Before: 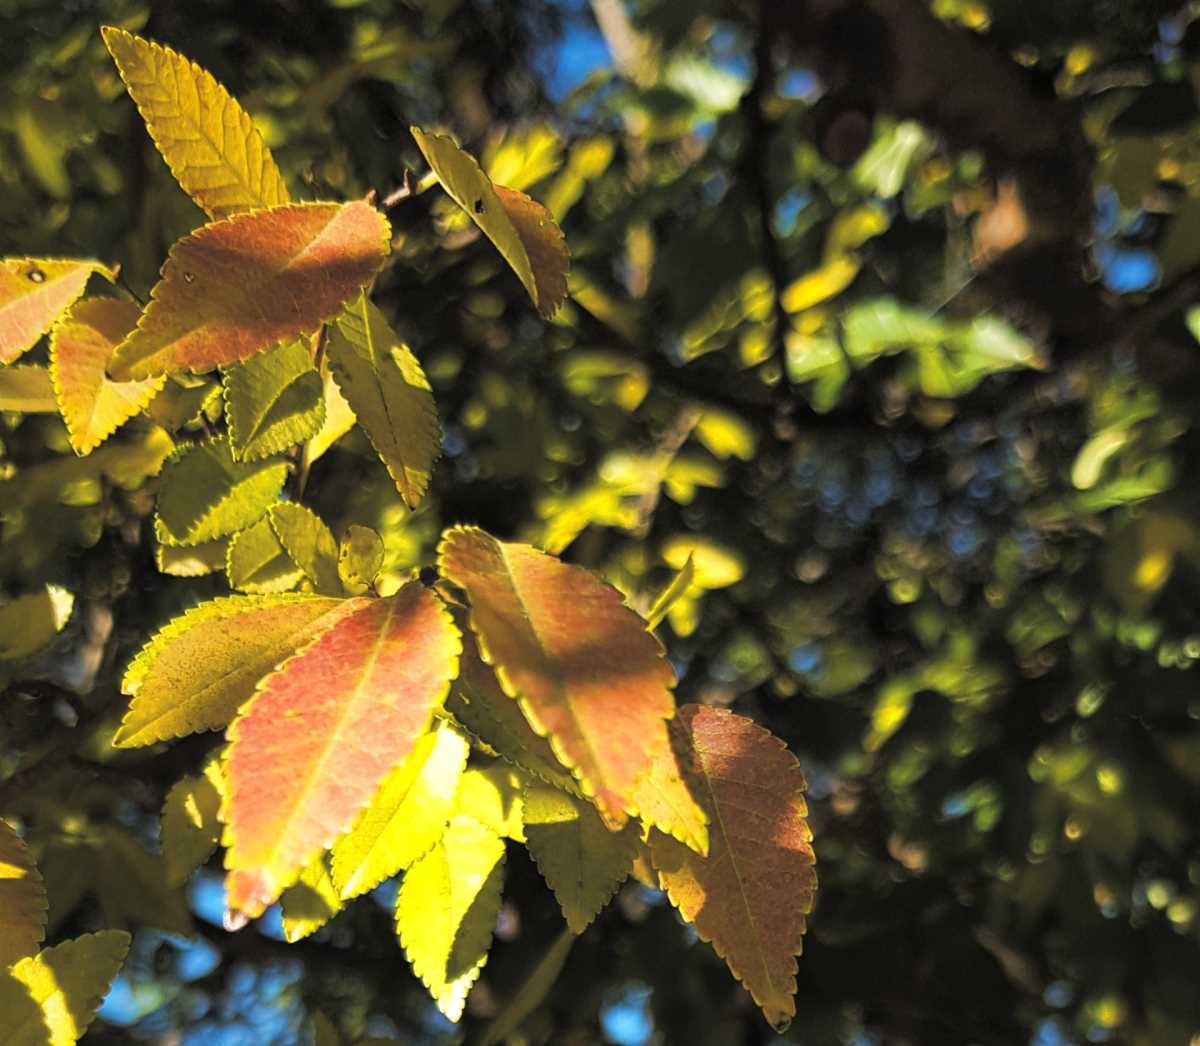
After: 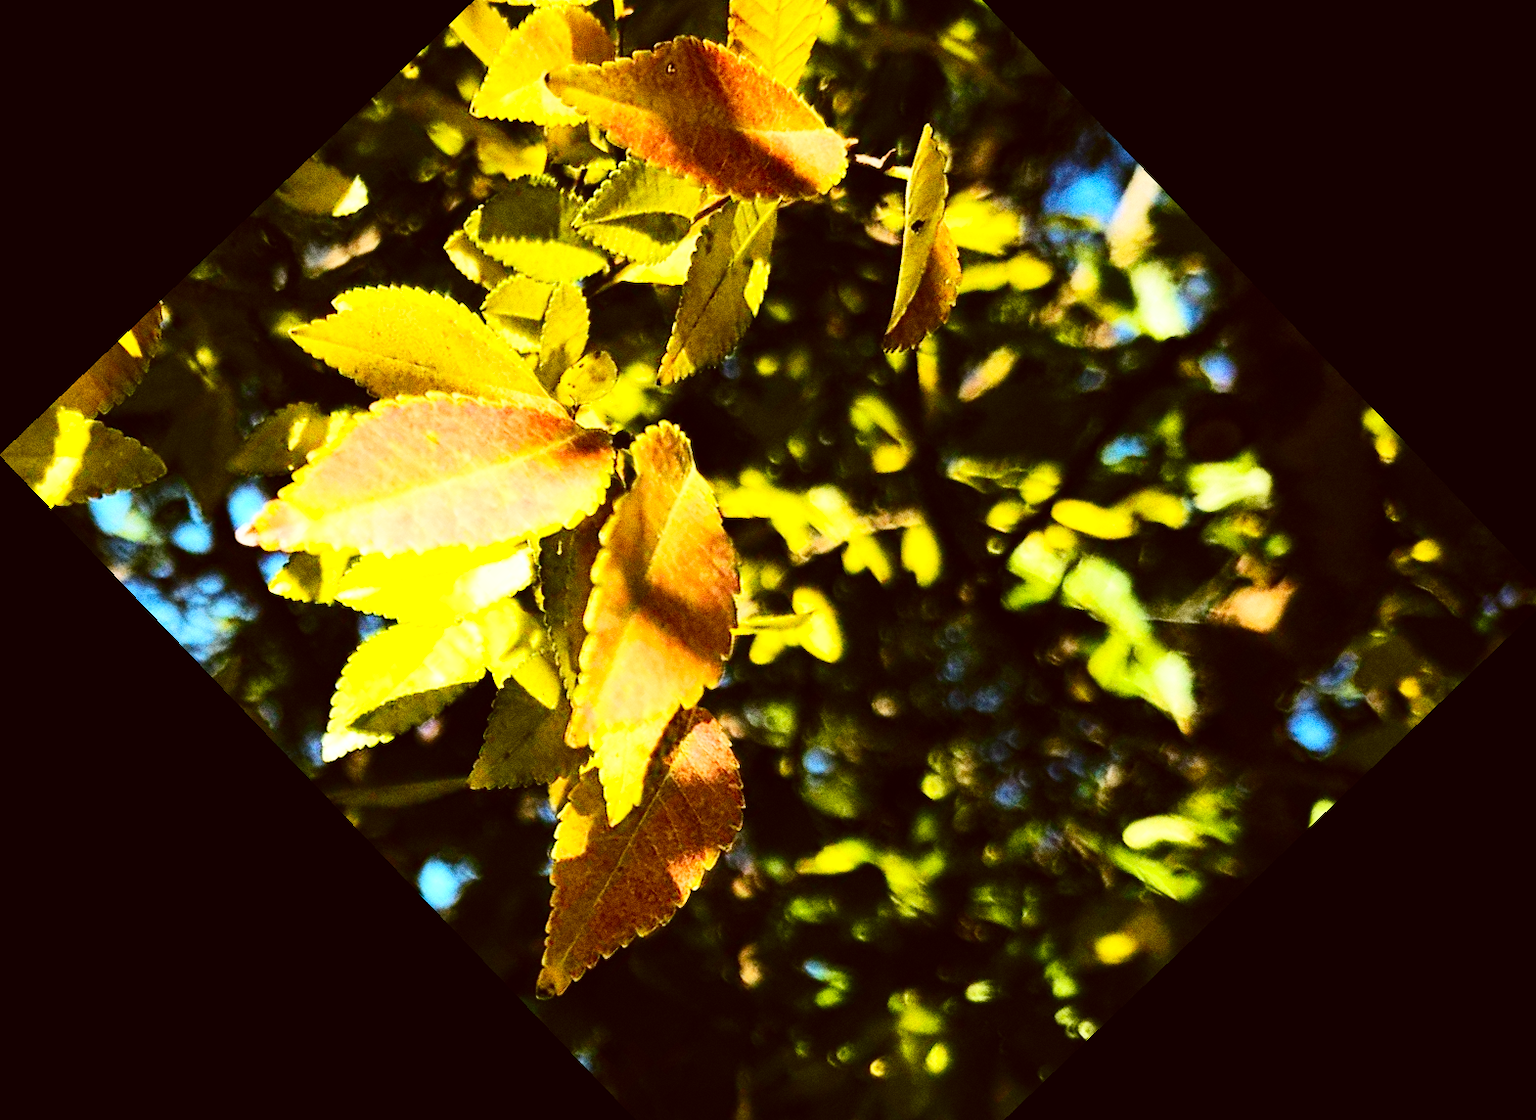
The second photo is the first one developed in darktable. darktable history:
contrast brightness saturation: contrast 0.4, brightness 0.1, saturation 0.21
grain: coarseness 0.09 ISO, strength 40%
exposure: compensate highlight preservation false
crop and rotate: angle -46.26°, top 16.234%, right 0.912%, bottom 11.704%
color correction: highlights a* -0.482, highlights b* 0.161, shadows a* 4.66, shadows b* 20.72
white balance: emerald 1
base curve: curves: ch0 [(0, 0) (0.036, 0.025) (0.121, 0.166) (0.206, 0.329) (0.605, 0.79) (1, 1)], preserve colors none
